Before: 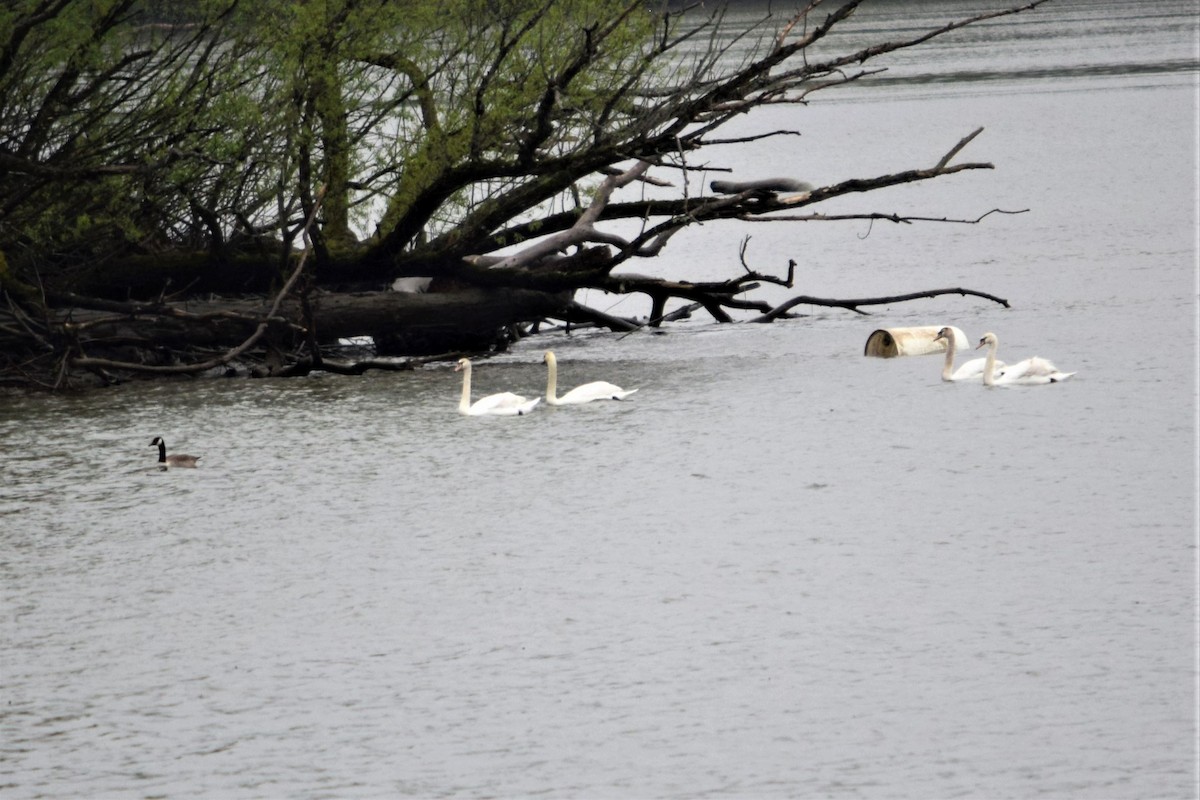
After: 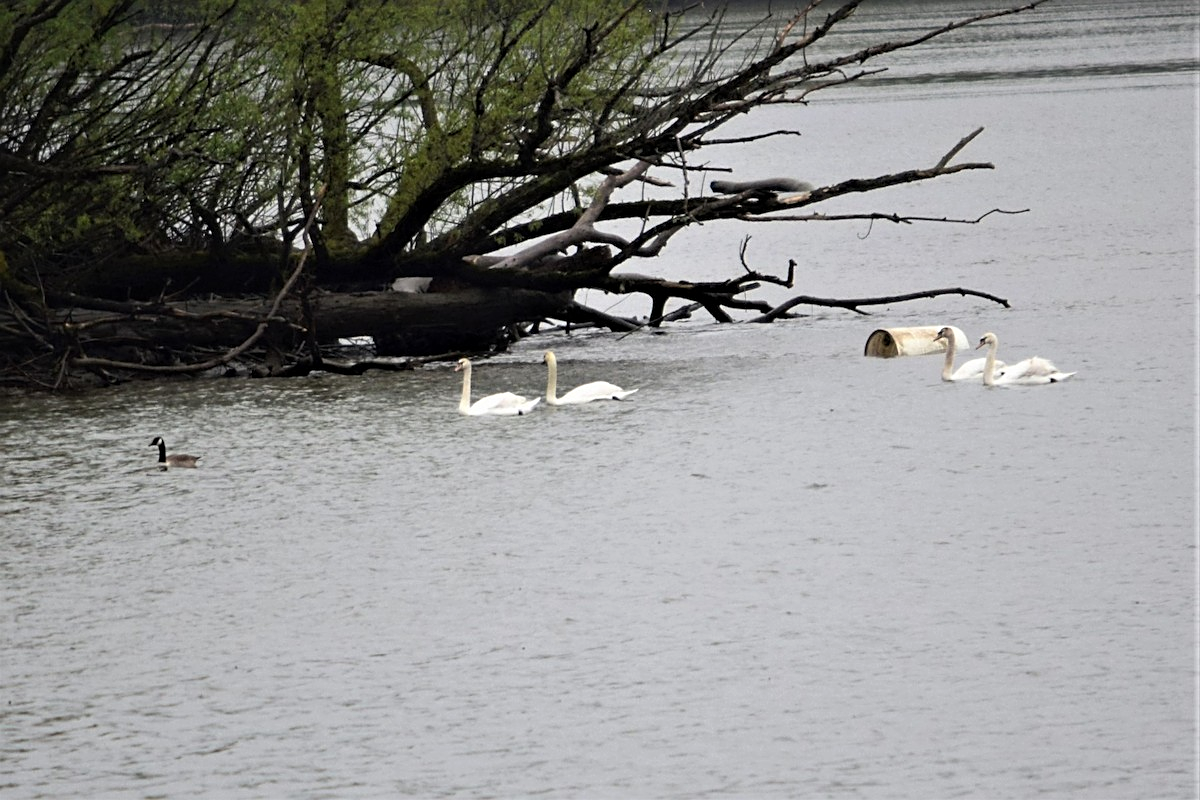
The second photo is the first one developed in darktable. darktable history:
base curve: curves: ch0 [(0, 0) (0.472, 0.455) (1, 1)], preserve colors none
sharpen: on, module defaults
